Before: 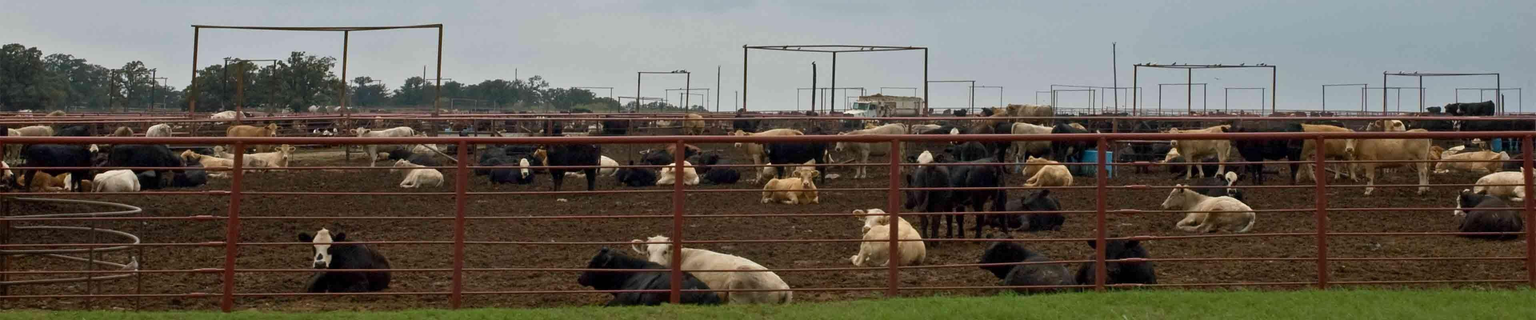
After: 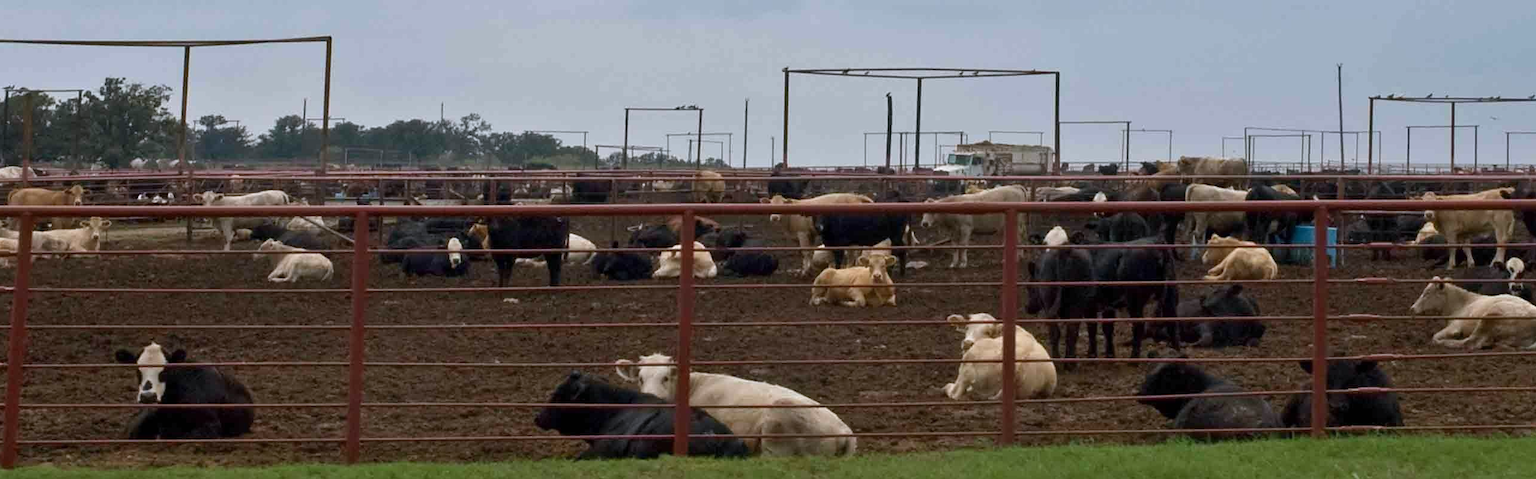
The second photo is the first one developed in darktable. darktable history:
color calibration: illuminant as shot in camera, x 0.358, y 0.373, temperature 4628.91 K
crop and rotate: left 14.436%, right 18.898%
